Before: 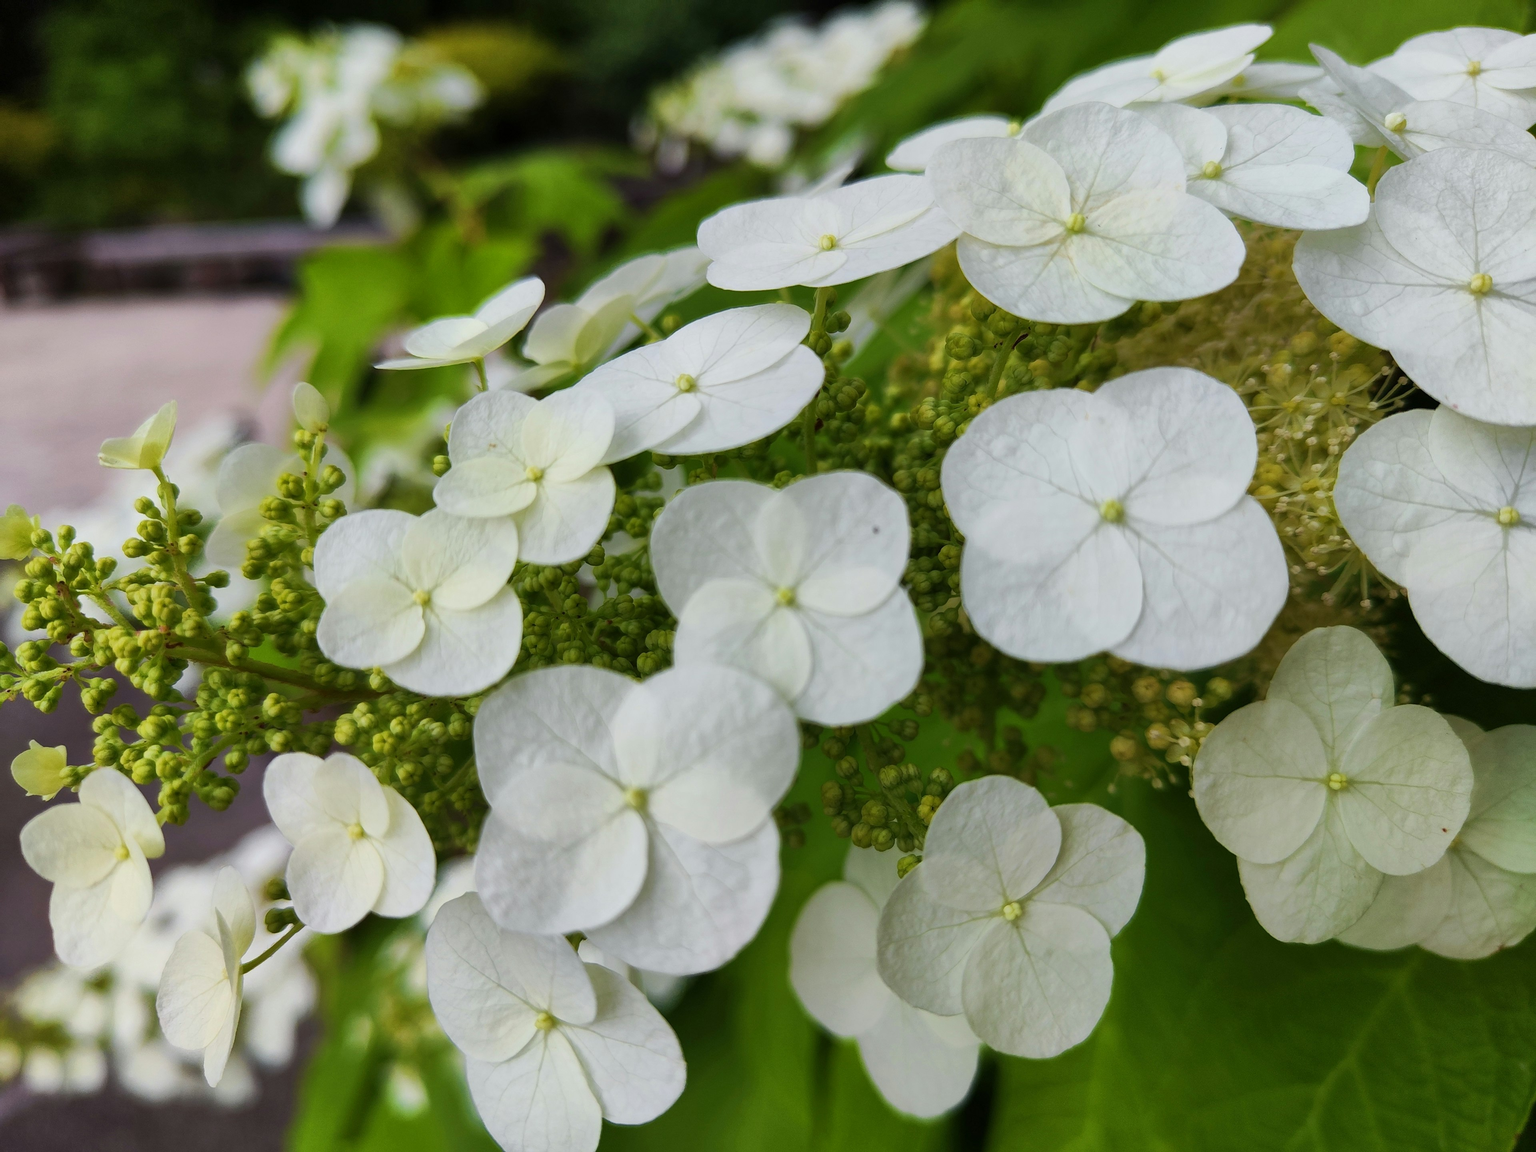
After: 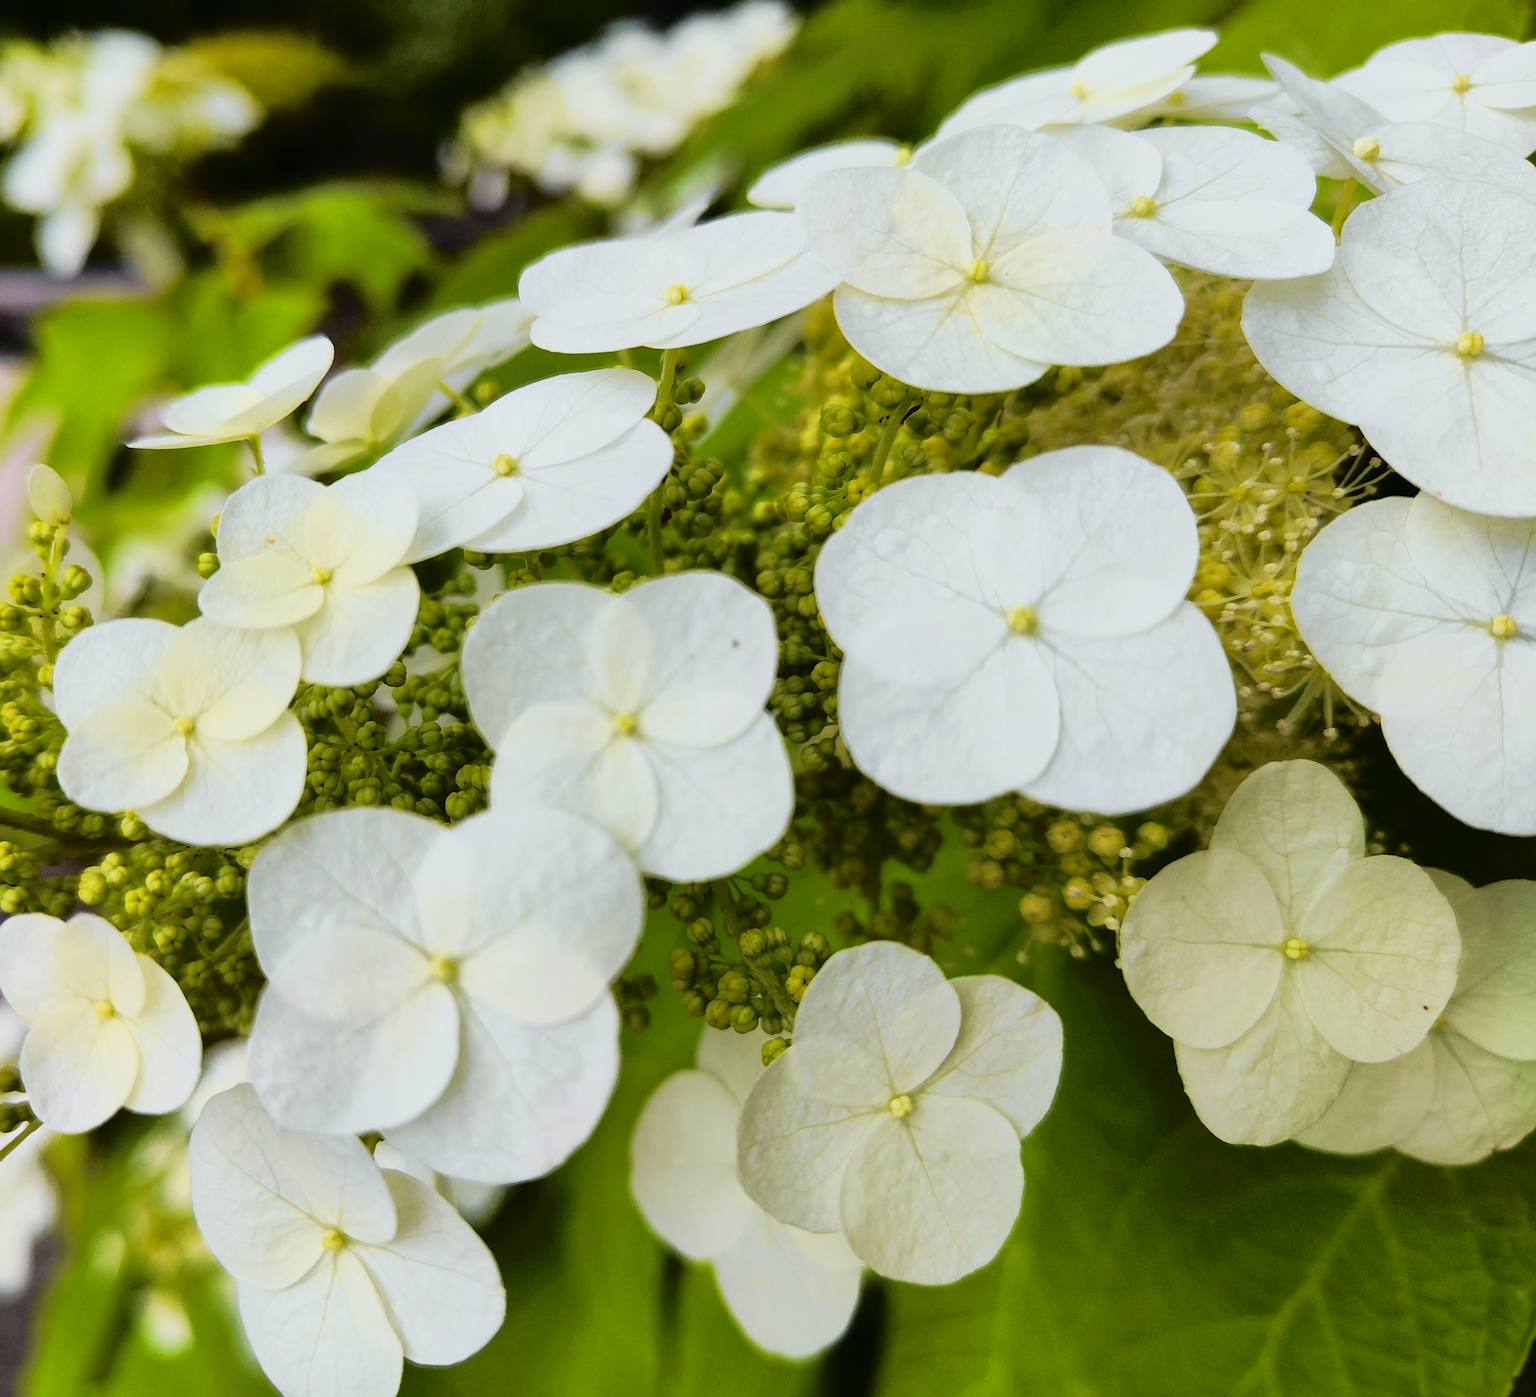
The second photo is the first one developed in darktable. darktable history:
tone curve: curves: ch0 [(0, 0.013) (0.129, 0.1) (0.291, 0.375) (0.46, 0.576) (0.667, 0.78) (0.851, 0.903) (0.997, 0.951)]; ch1 [(0, 0) (0.353, 0.344) (0.45, 0.46) (0.498, 0.495) (0.528, 0.531) (0.563, 0.566) (0.592, 0.609) (0.657, 0.672) (1, 1)]; ch2 [(0, 0) (0.333, 0.346) (0.375, 0.375) (0.427, 0.44) (0.5, 0.501) (0.505, 0.505) (0.544, 0.573) (0.576, 0.615) (0.612, 0.644) (0.66, 0.715) (1, 1)], color space Lab, independent channels, preserve colors none
crop: left 17.582%, bottom 0.031%
